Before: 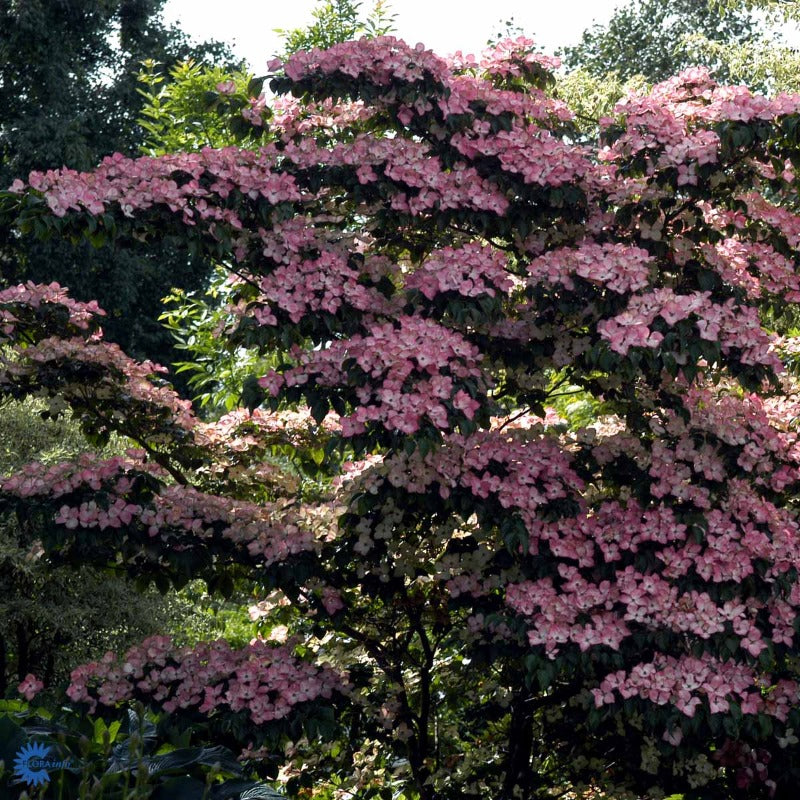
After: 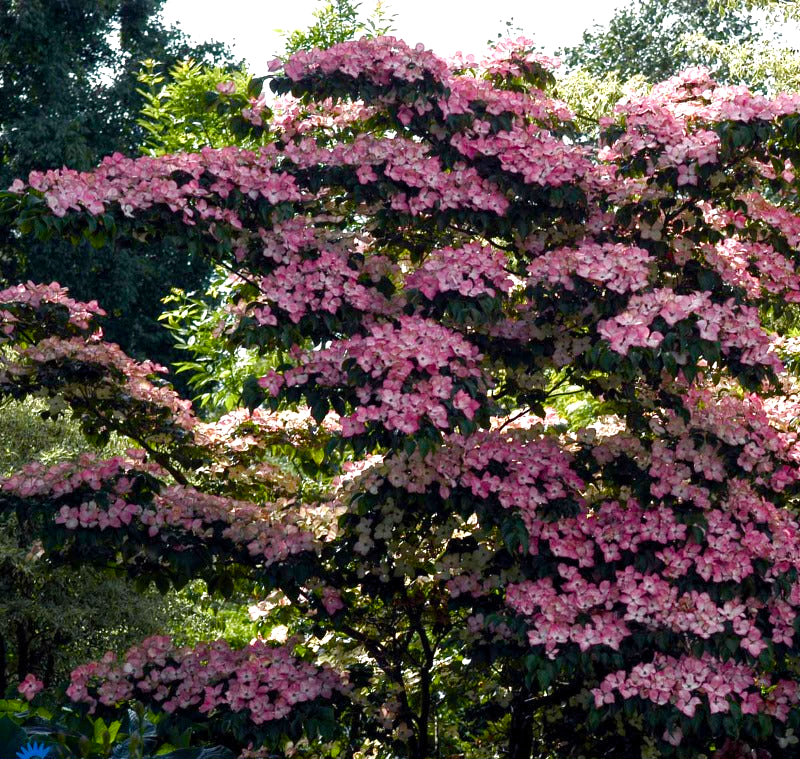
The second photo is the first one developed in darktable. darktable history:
color balance rgb: perceptual saturation grading › global saturation 25%, perceptual saturation grading › highlights -50%, perceptual saturation grading › shadows 30%, perceptual brilliance grading › global brilliance 12%, global vibrance 20%
crop and rotate: top 0%, bottom 5.097%
